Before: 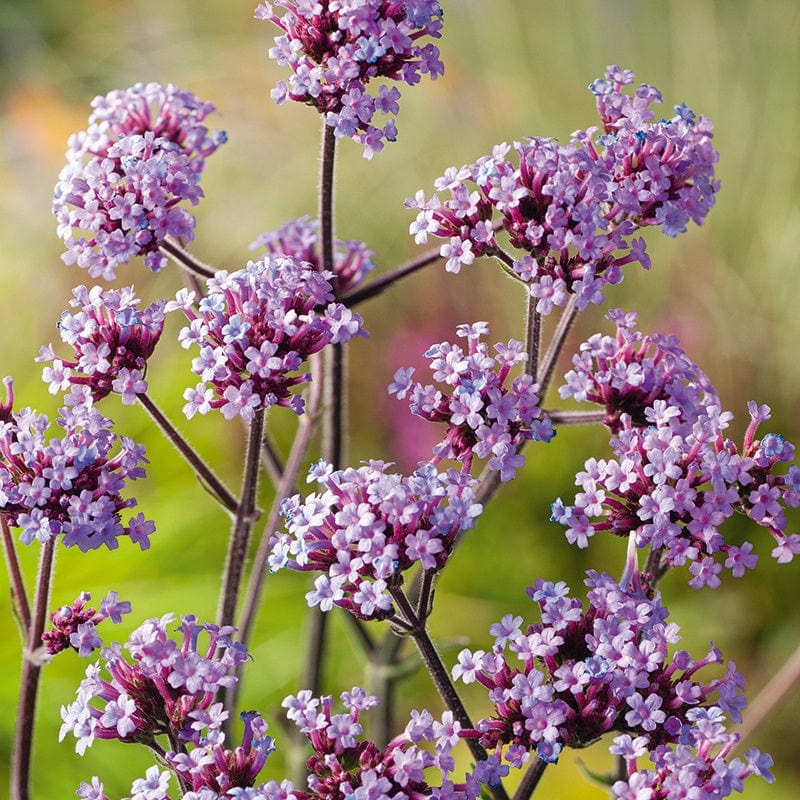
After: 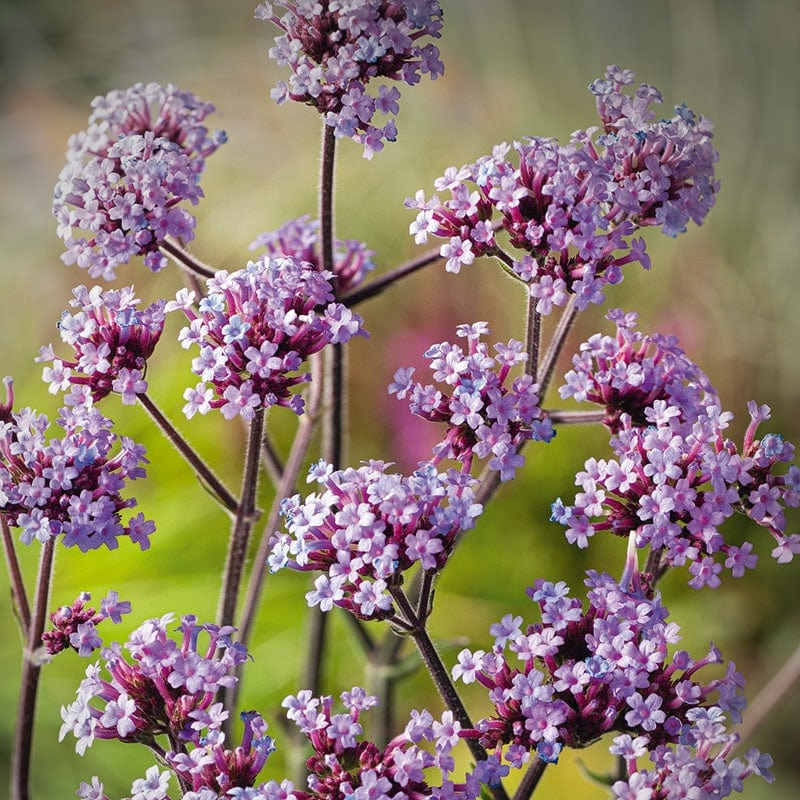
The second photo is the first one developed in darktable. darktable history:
vignetting: center (-0.029, 0.24)
